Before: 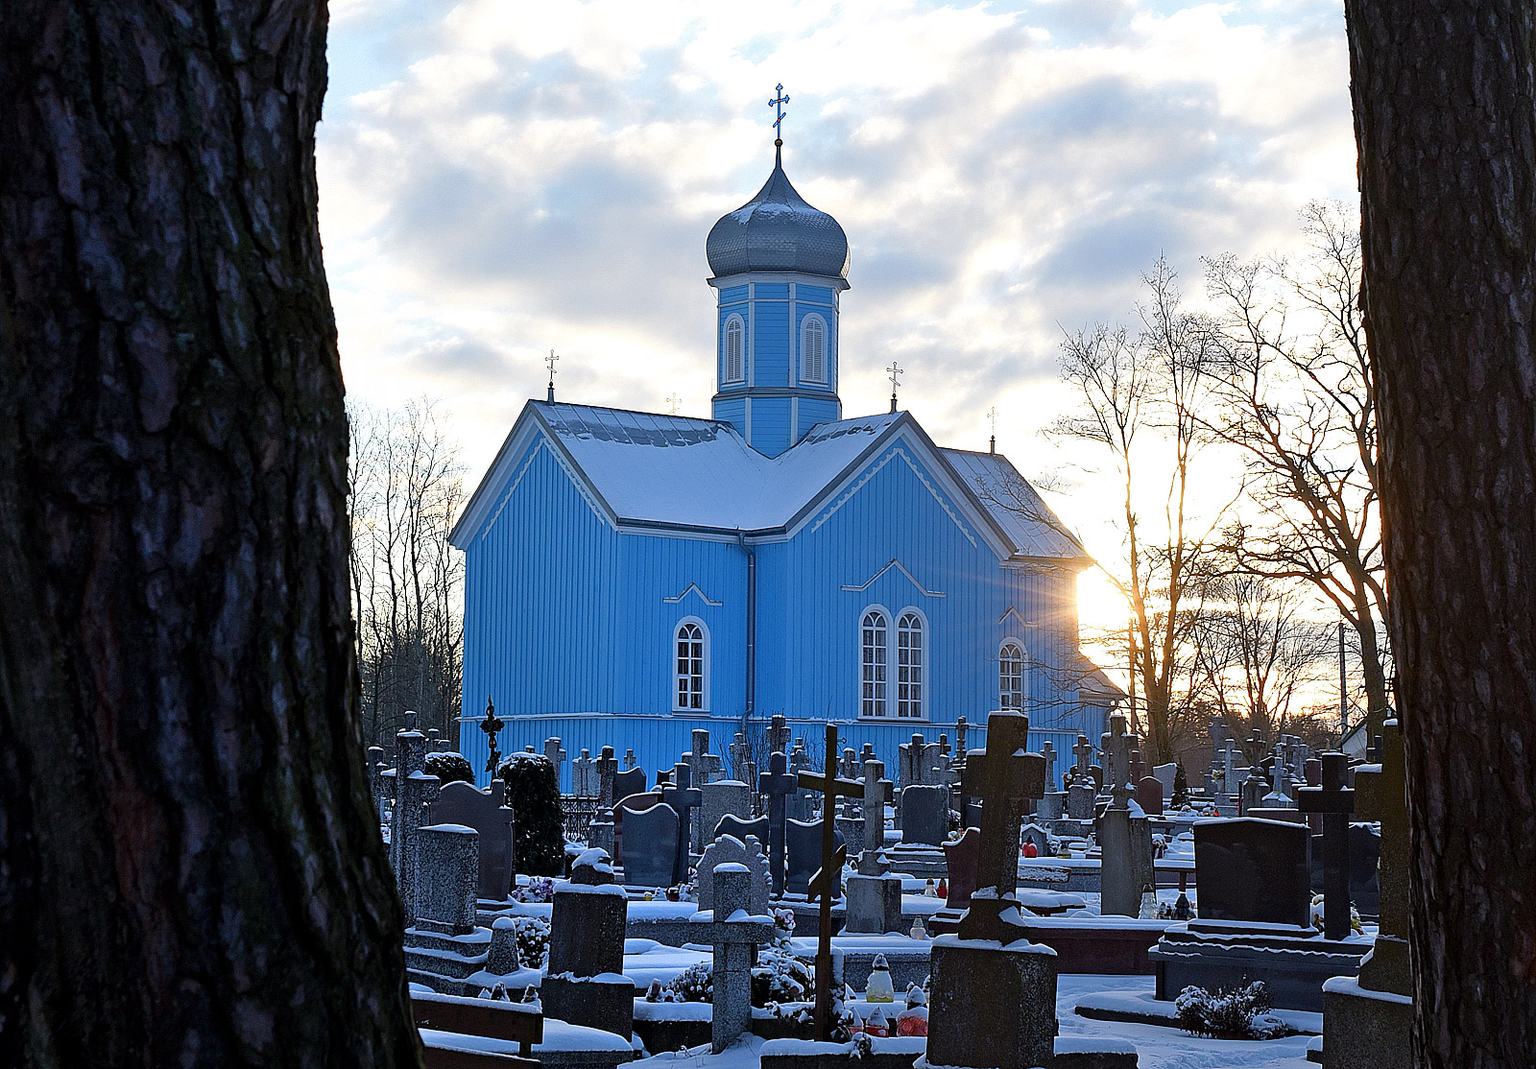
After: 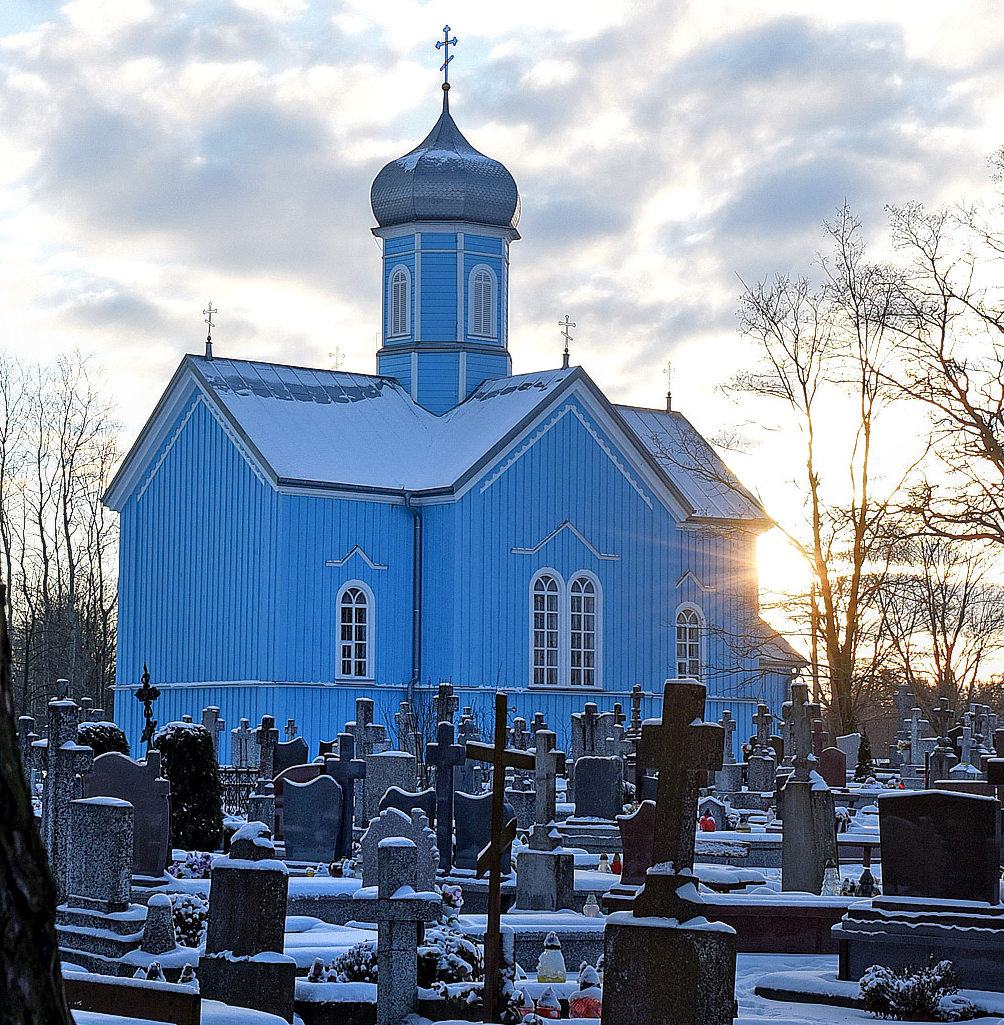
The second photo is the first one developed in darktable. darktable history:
crop and rotate: left 22.83%, top 5.629%, right 14.382%, bottom 2.275%
local contrast: on, module defaults
